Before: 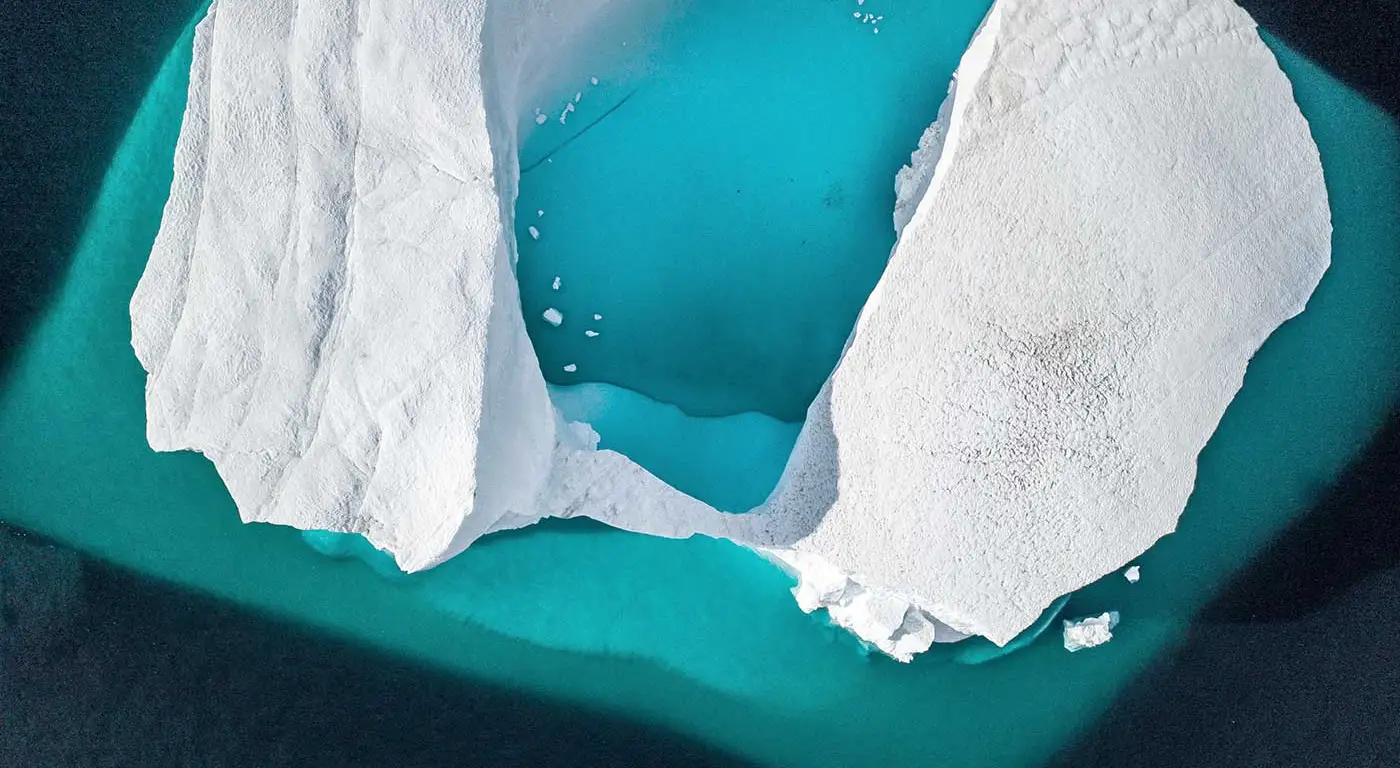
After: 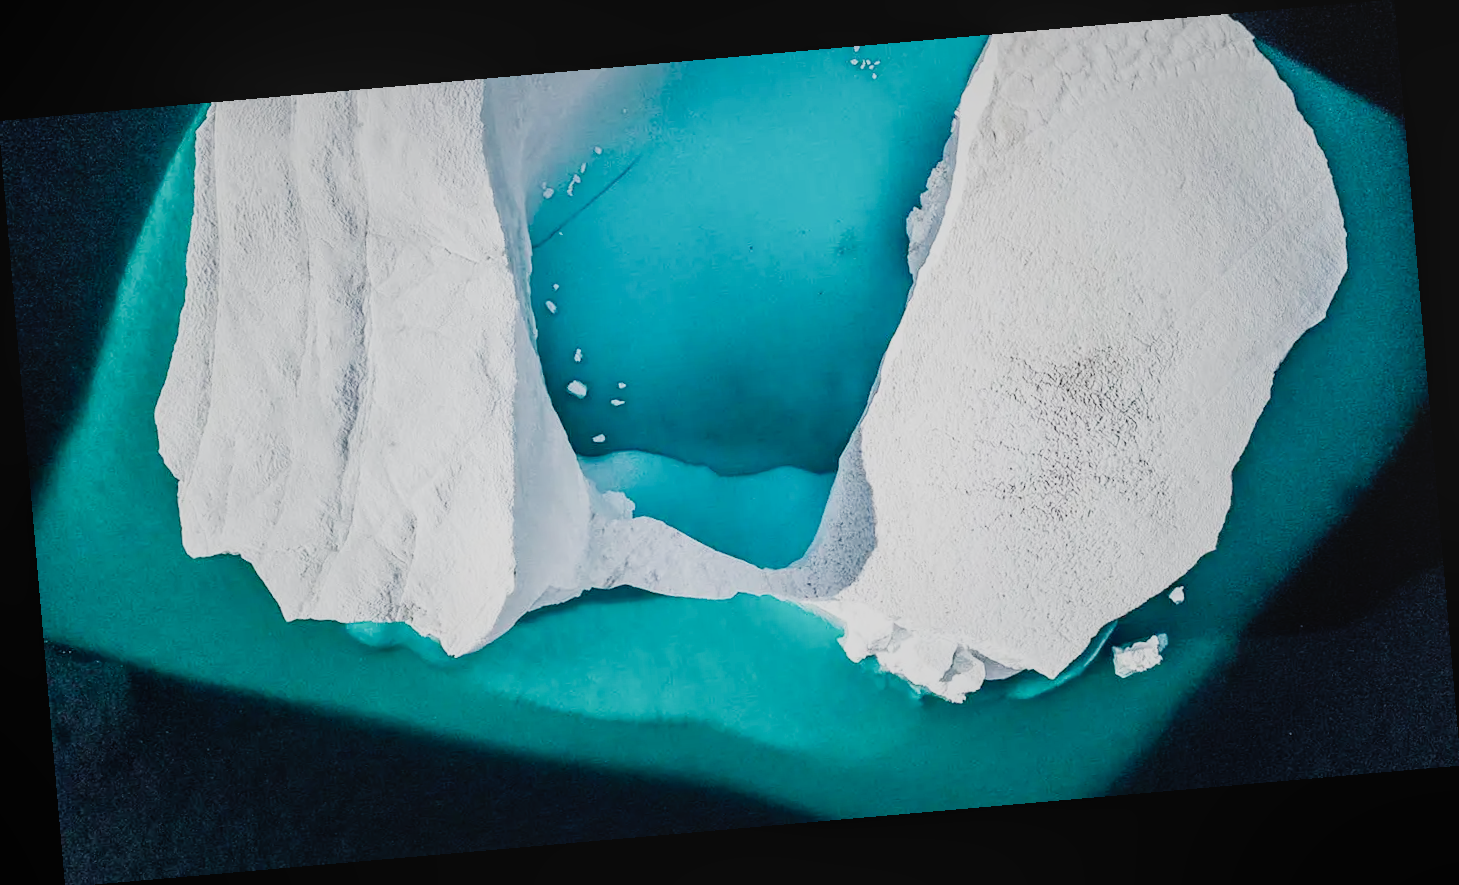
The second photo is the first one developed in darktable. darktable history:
rotate and perspective: rotation -4.98°, automatic cropping off
crop and rotate: left 0.126%
local contrast: detail 110%
sigmoid: contrast 1.7, skew -0.2, preserve hue 0%, red attenuation 0.1, red rotation 0.035, green attenuation 0.1, green rotation -0.017, blue attenuation 0.15, blue rotation -0.052, base primaries Rec2020
